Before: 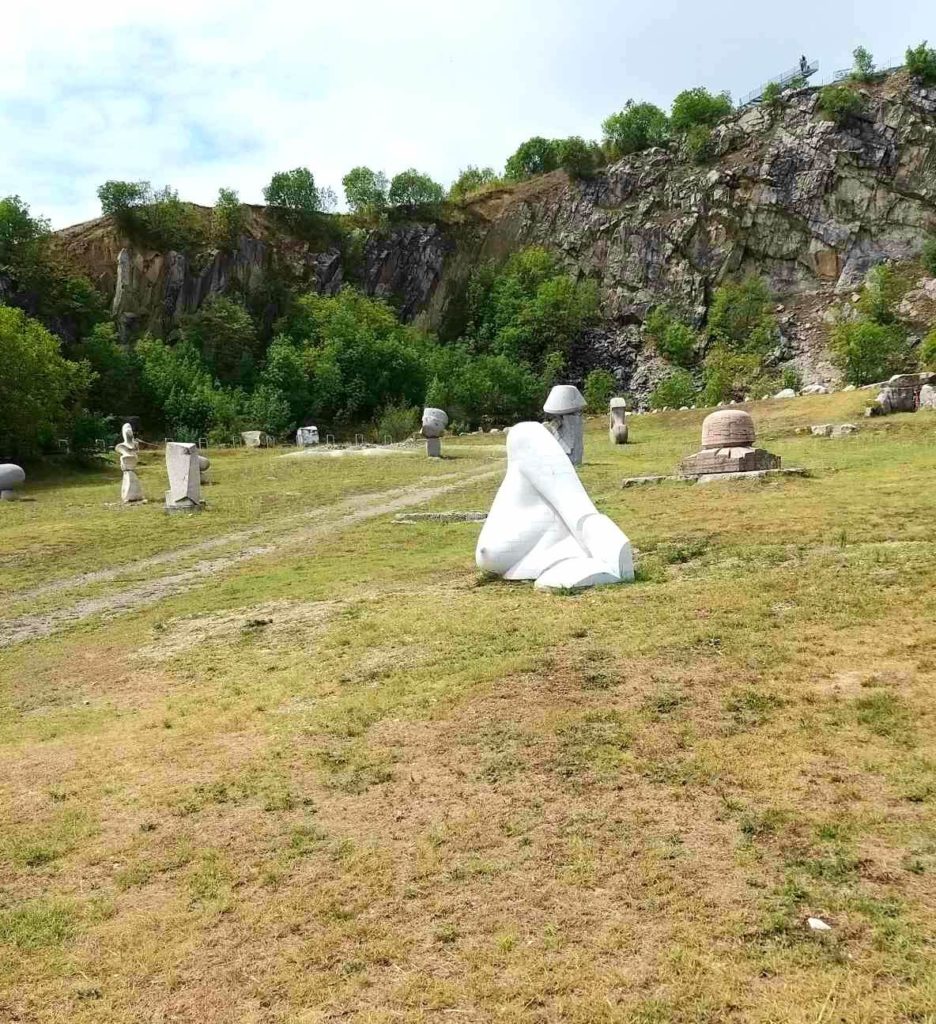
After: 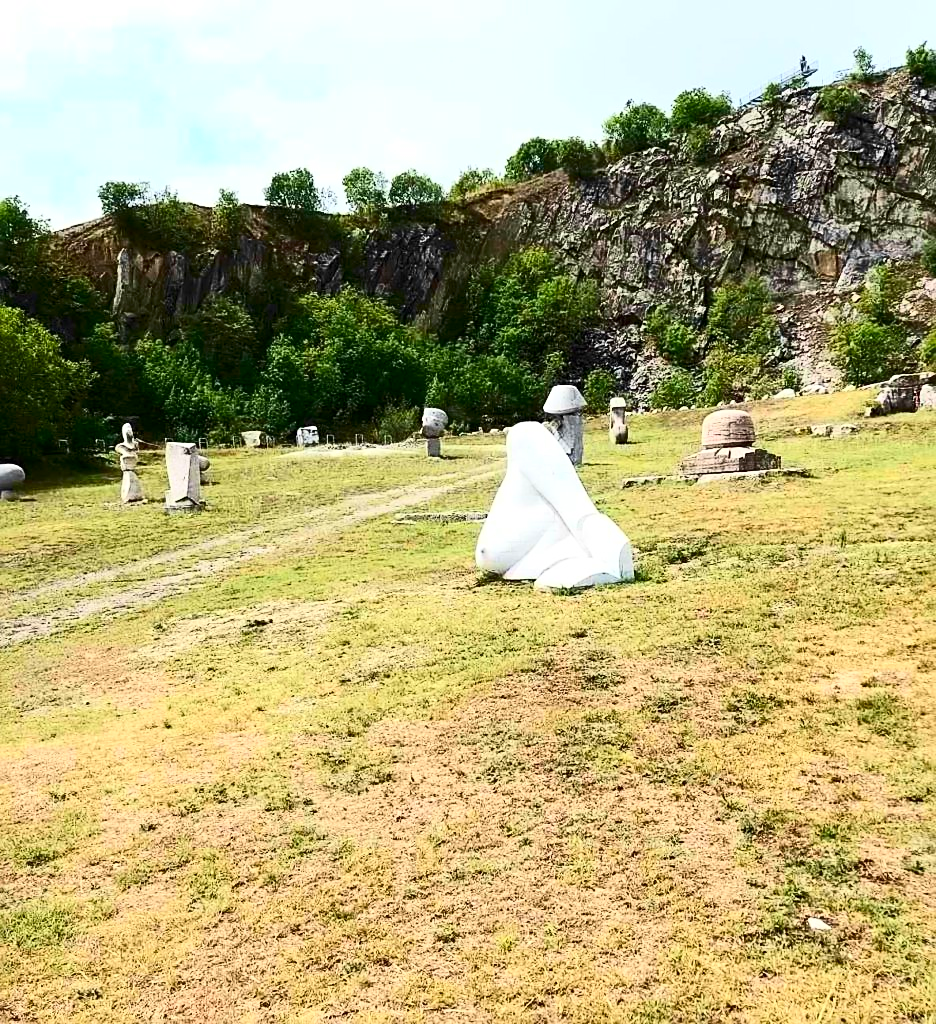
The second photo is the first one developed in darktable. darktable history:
contrast brightness saturation: contrast 0.408, brightness 0.099, saturation 0.206
sharpen: amount 0.489
